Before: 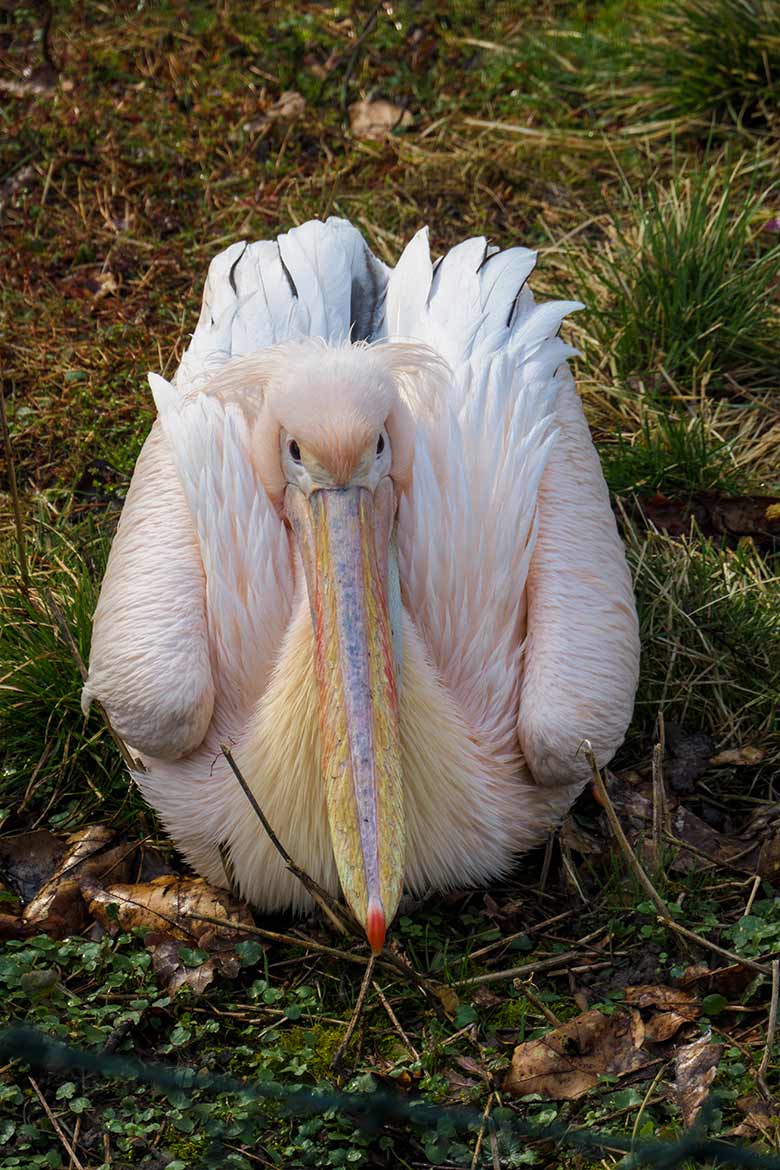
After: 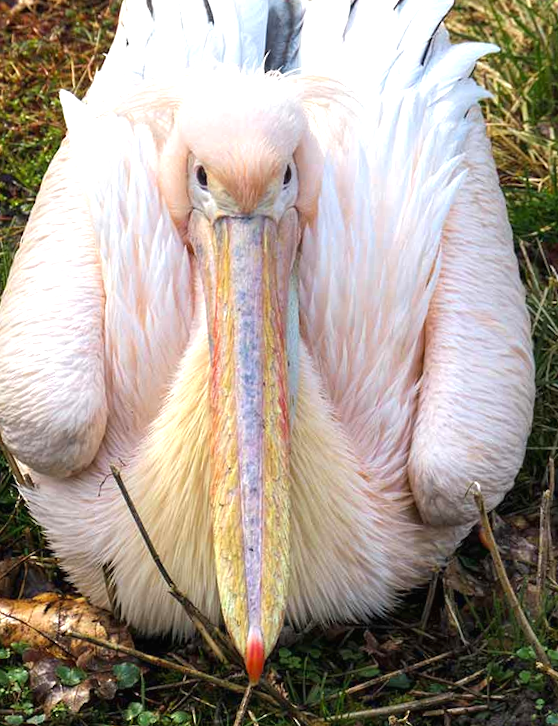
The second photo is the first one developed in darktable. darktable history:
exposure: black level correction -0.001, exposure 0.9 EV, compensate exposure bias true, compensate highlight preservation false
crop and rotate: angle -3.37°, left 9.79%, top 20.73%, right 12.42%, bottom 11.82%
